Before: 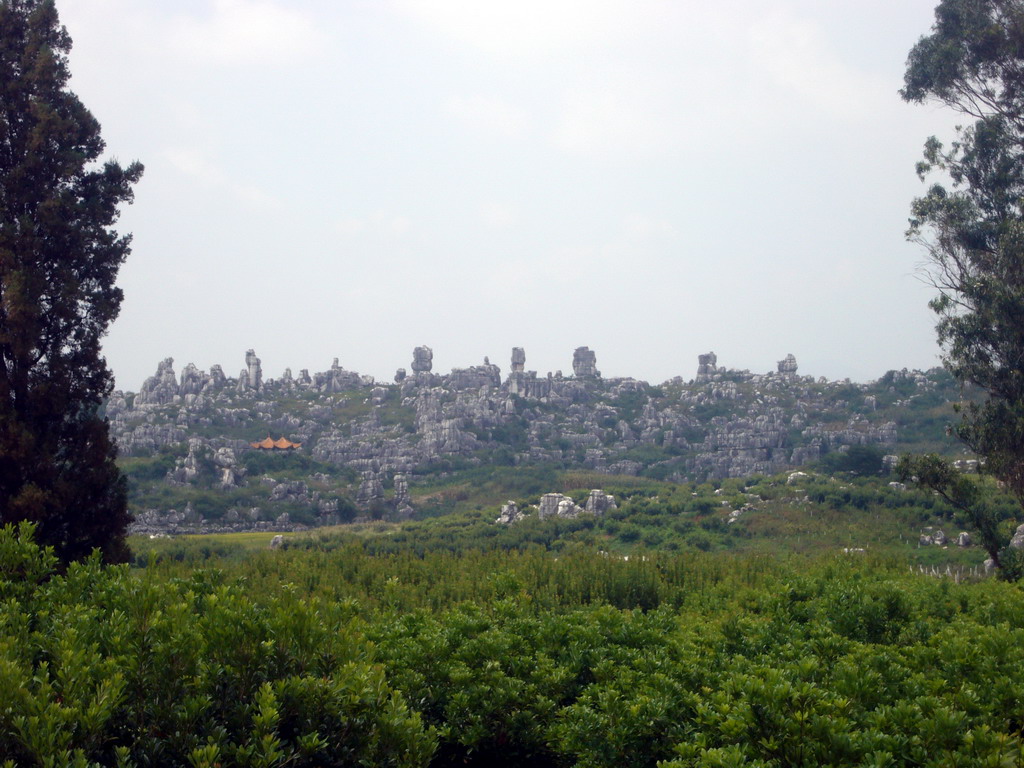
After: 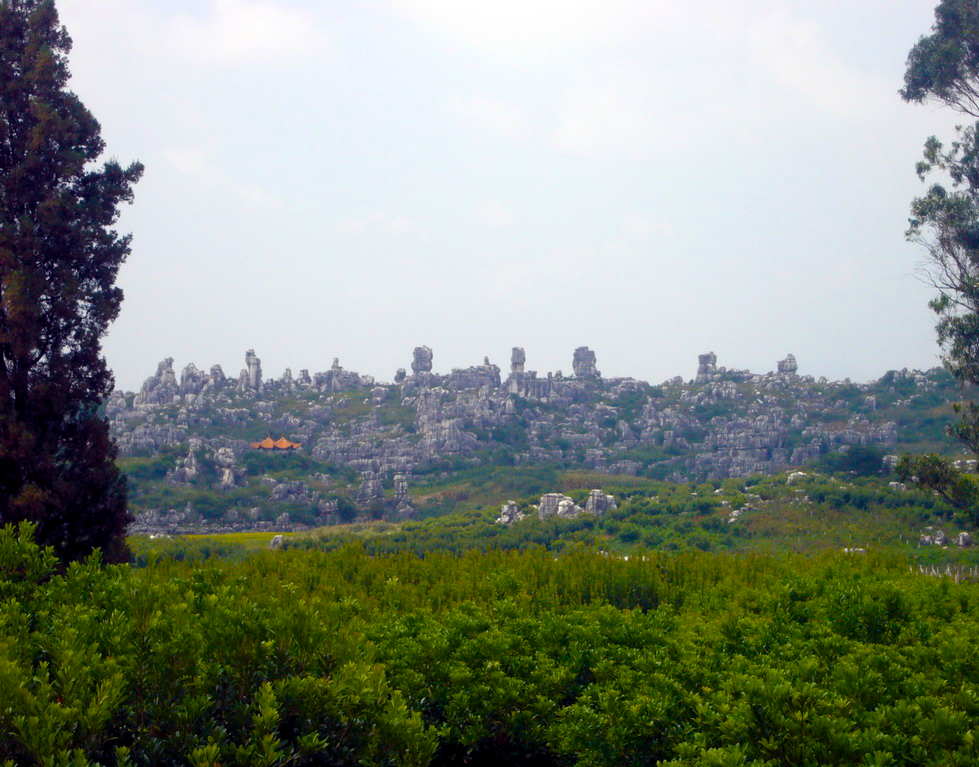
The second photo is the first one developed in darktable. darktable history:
crop: right 4.351%, bottom 0.033%
color balance rgb: perceptual saturation grading › global saturation 20%, perceptual saturation grading › highlights 2.856%, perceptual saturation grading › shadows 49.615%, global vibrance 24.1%
exposure: compensate exposure bias true, compensate highlight preservation false
